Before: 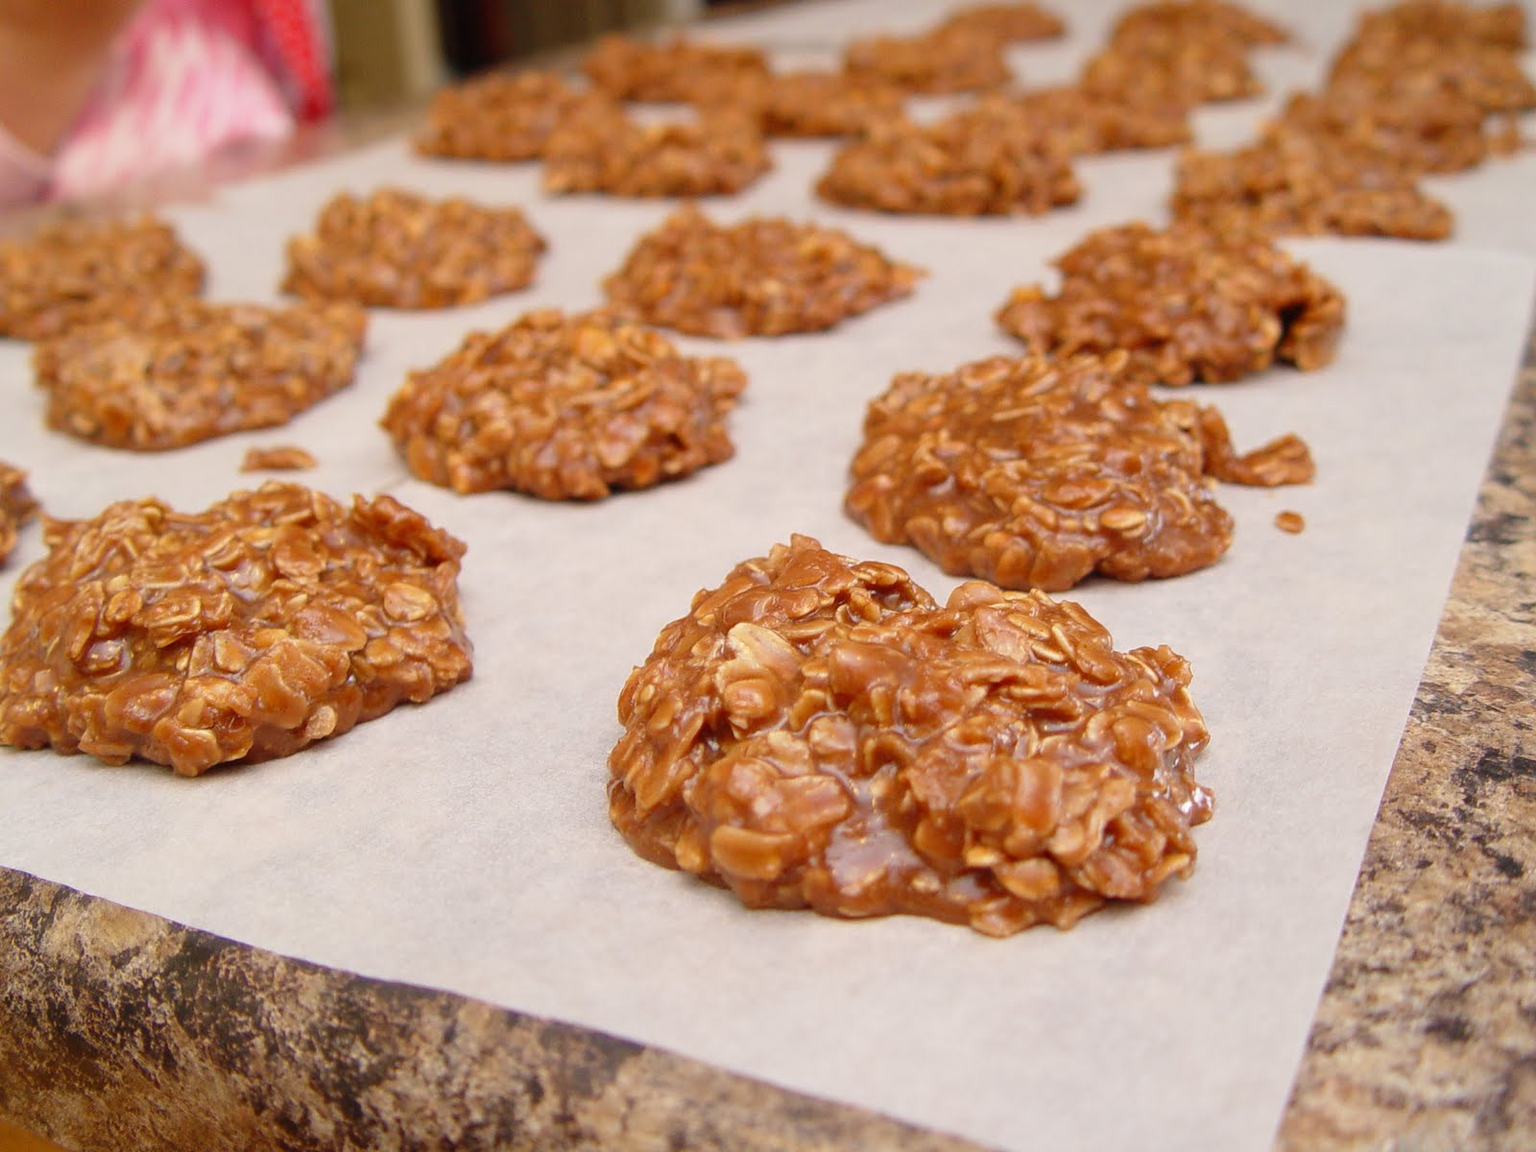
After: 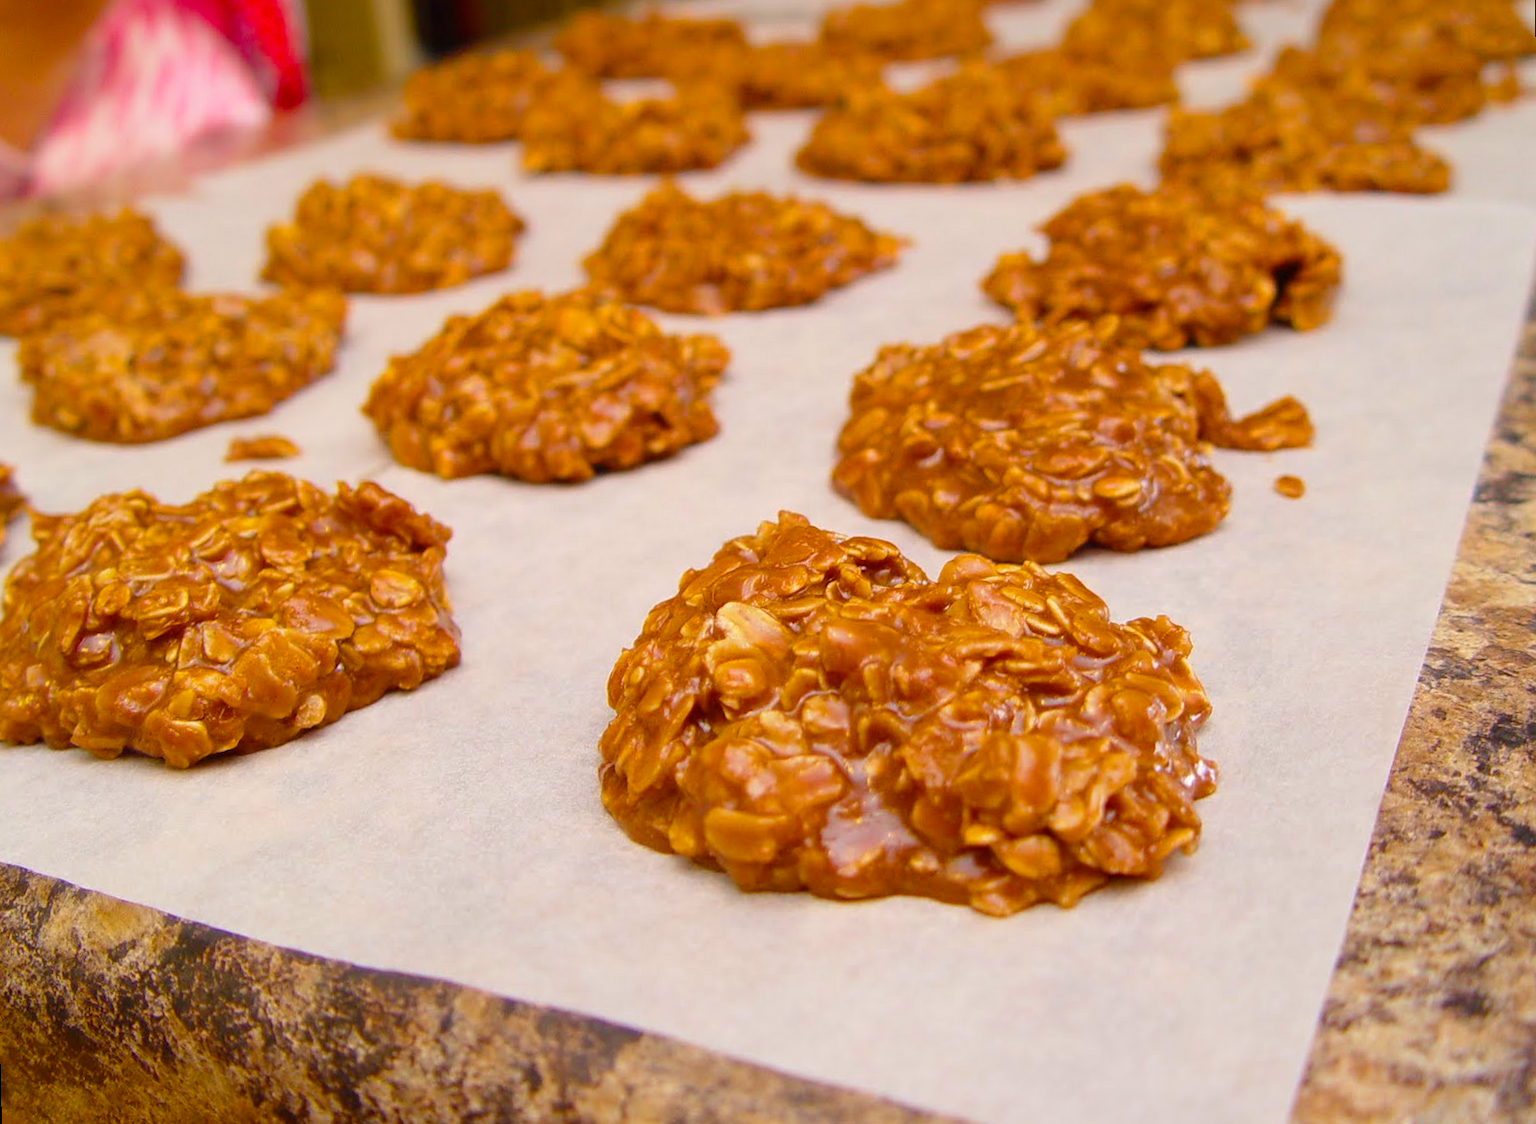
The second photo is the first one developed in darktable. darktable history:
color balance rgb: linear chroma grading › global chroma 15%, perceptual saturation grading › global saturation 30%
rotate and perspective: rotation -1.32°, lens shift (horizontal) -0.031, crop left 0.015, crop right 0.985, crop top 0.047, crop bottom 0.982
